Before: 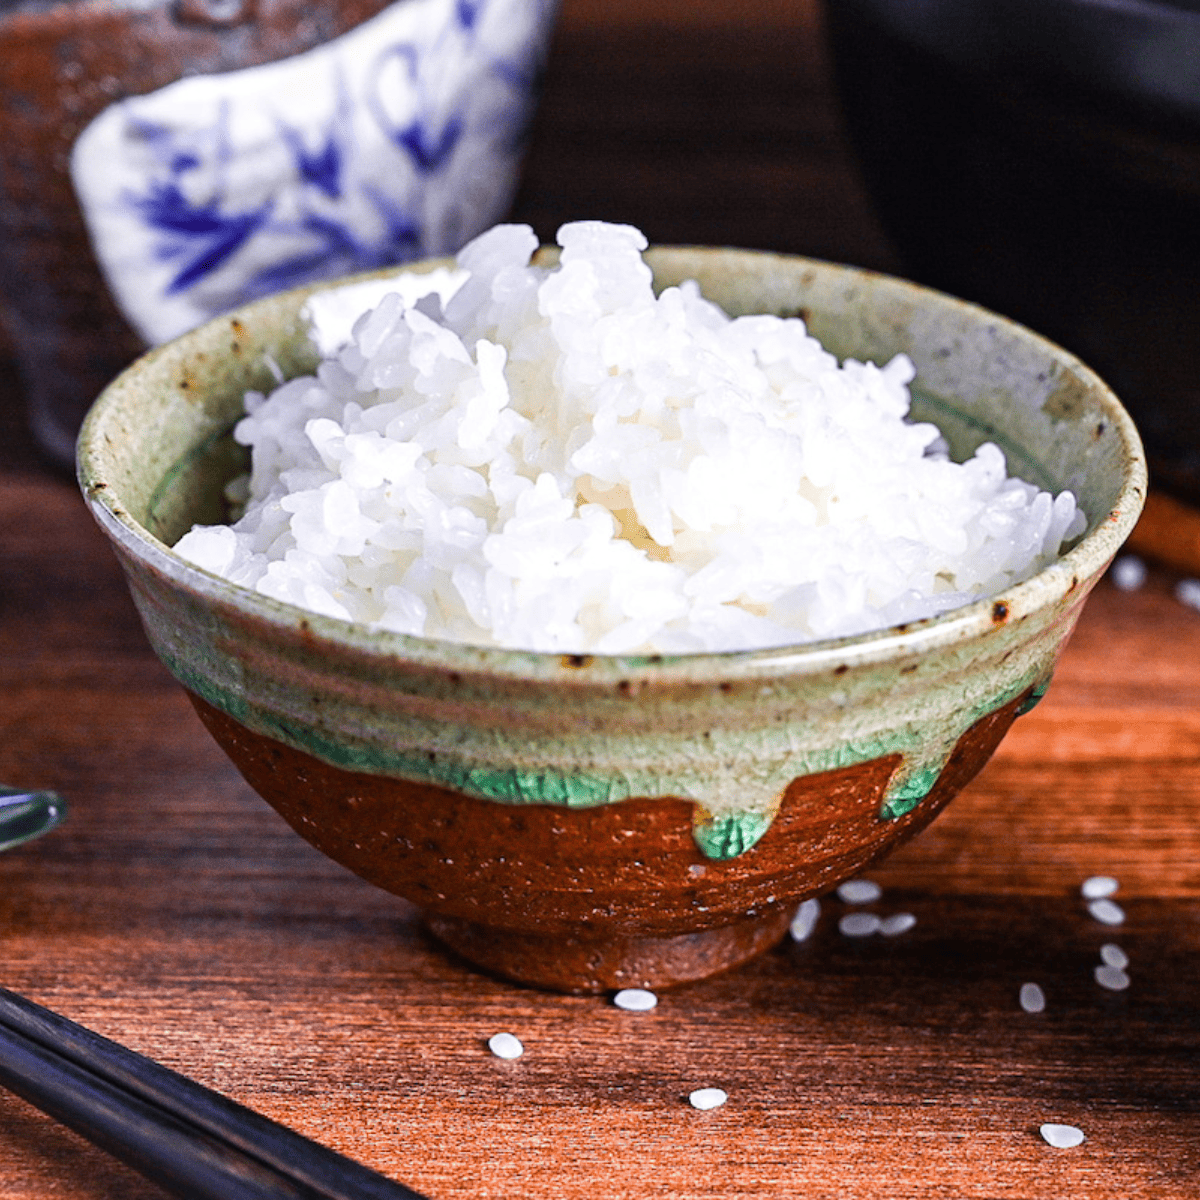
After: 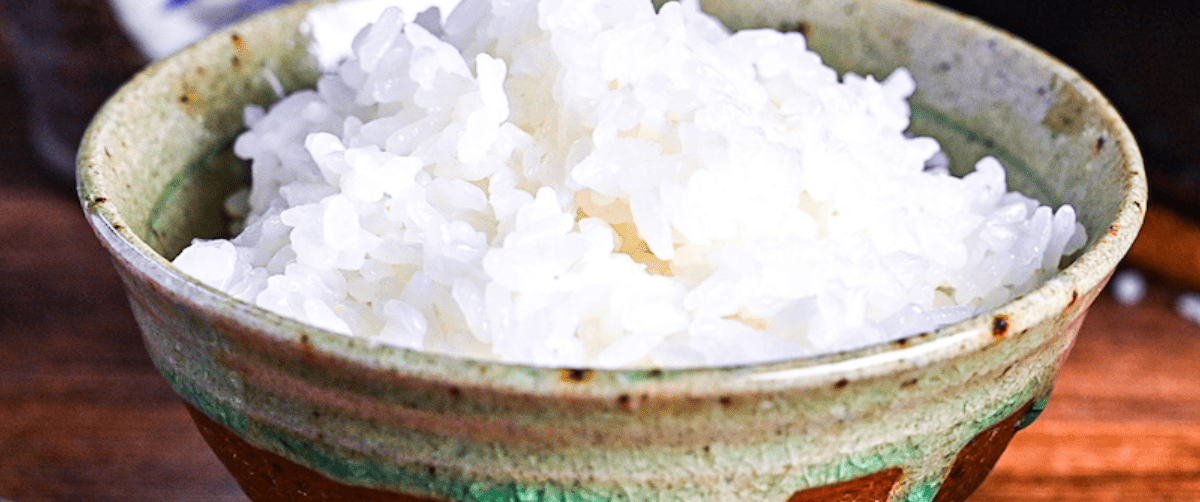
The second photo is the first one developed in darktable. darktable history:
crop and rotate: top 23.84%, bottom 34.294%
contrast brightness saturation: contrast 0.1, brightness 0.02, saturation 0.02
